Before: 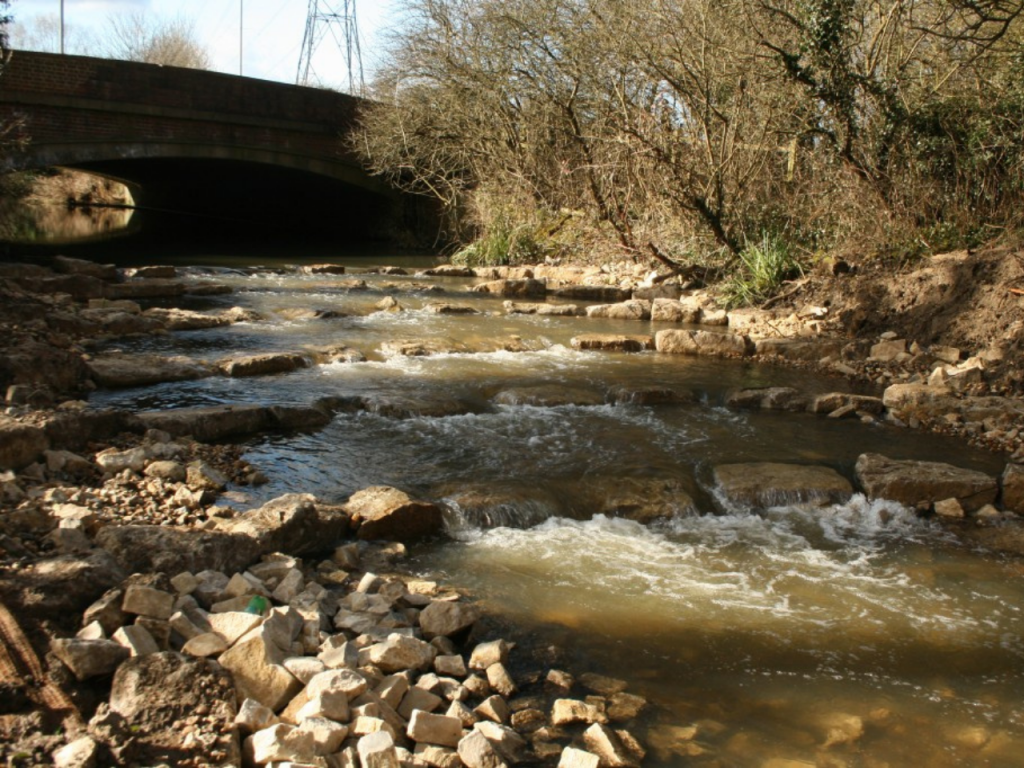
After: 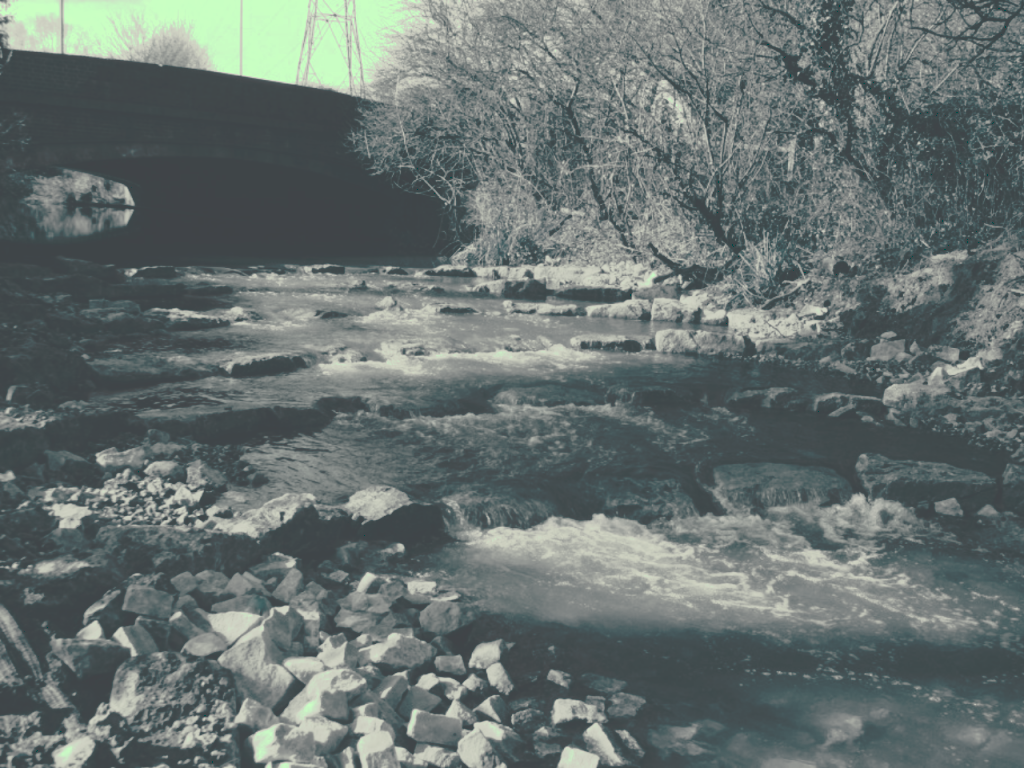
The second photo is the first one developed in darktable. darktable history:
tone curve: curves: ch0 [(0, 0) (0.003, 0.278) (0.011, 0.282) (0.025, 0.282) (0.044, 0.29) (0.069, 0.295) (0.1, 0.306) (0.136, 0.316) (0.177, 0.33) (0.224, 0.358) (0.277, 0.403) (0.335, 0.451) (0.399, 0.505) (0.468, 0.558) (0.543, 0.611) (0.623, 0.679) (0.709, 0.751) (0.801, 0.815) (0.898, 0.863) (1, 1)], preserve colors none
color look up table: target L [85.83, 85.99, 78.99, 79.54, 68.13, 73.97, 55.56, 39.09, 41.95, 28.24, 12.54, 203.09, 73.53, 67.75, 62.7, 57.38, 46.33, 34.48, 30.93, 33.32, 5.978, 2.47, 90.88, 80.3, 85.33, 91.04, 72.25, 98.14, 79.54, 94.24, 59.63, 72.99, 87.05, 64.67, 71.2, 49.42, 62.39, 25.96, 21.73, 29.72, 97.99, 99.15, 84.45, 97.87, 78.48, 77.54, 62.3, 67.77, 47.22], target a [-5.321, -4.617, -4.177, -4.572, -2.991, -3.65, -2.568, -3.292, -3.166, -5.597, -24.02, 0, -4.224, -2.992, -4.169, -3.542, -3.5, -4.026, -5.29, -5.776, -17.21, -5.854, -11.76, -4.375, -4.244, -11.05, -4.59, -21.56, -4.572, -18.82, -3.538, -4.778, -7.106, -3.79, -2.68, -3.799, -3.537, -6.579, -9.192, -4.898, -20.91, -12.78, -4.913, -21.79, -3.224, -4.003, -3.918, -2.854, -4.122], target b [12.3, 12.55, 9.914, 9.825, 5.234, 7.427, 1.518, -1.773, -2.374, -2.637, -10.23, -0.002, 7.298, 5.229, 4.884, 2.507, -0.468, -2.031, -2.354, -1.889, -10.36, -9.772, 17.75, 9.73, 11.51, 18, 7.058, 28.58, 9.825, 23.35, 2.95, 7.592, 13.32, 5.345, 5.989, 1.326, 4.505, -2.736, -4.05, -2.905, 28.94, 30.31, 11.4, 28.74, 9.188, 9.861, 4.376, 4.7, 0.262], num patches 49
